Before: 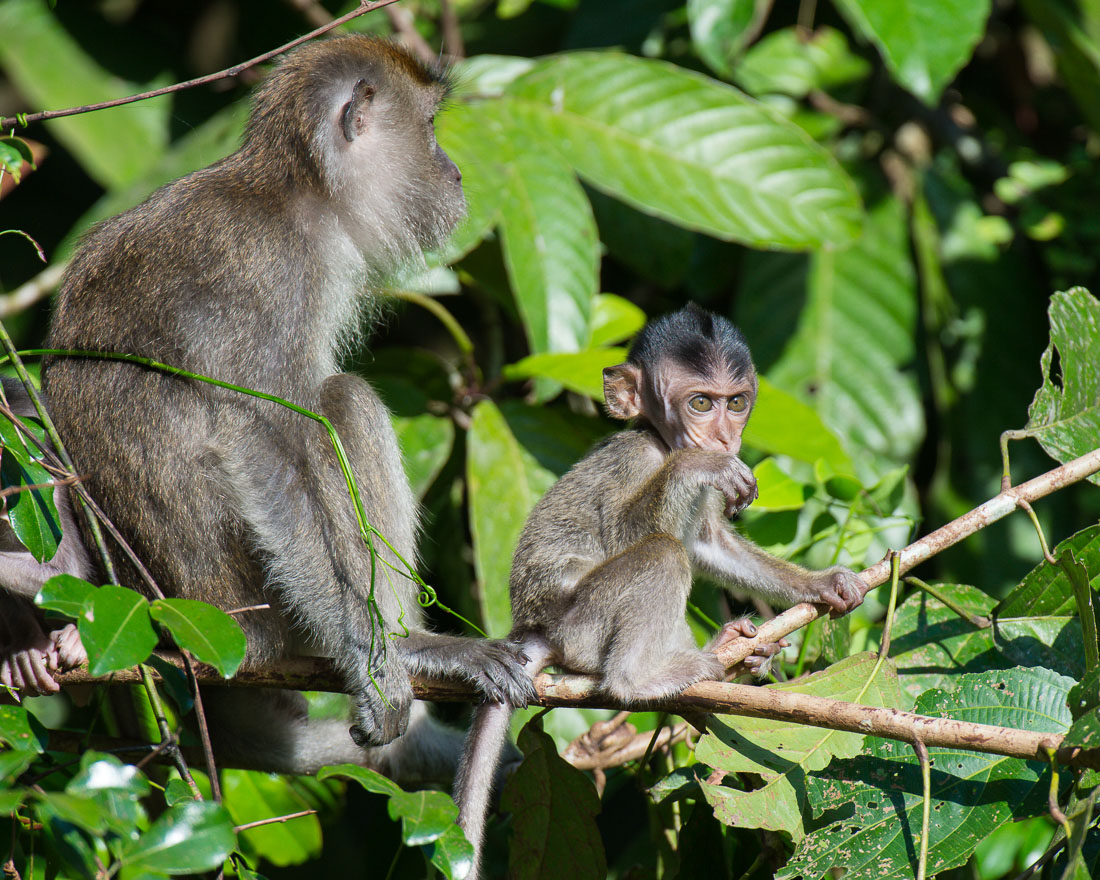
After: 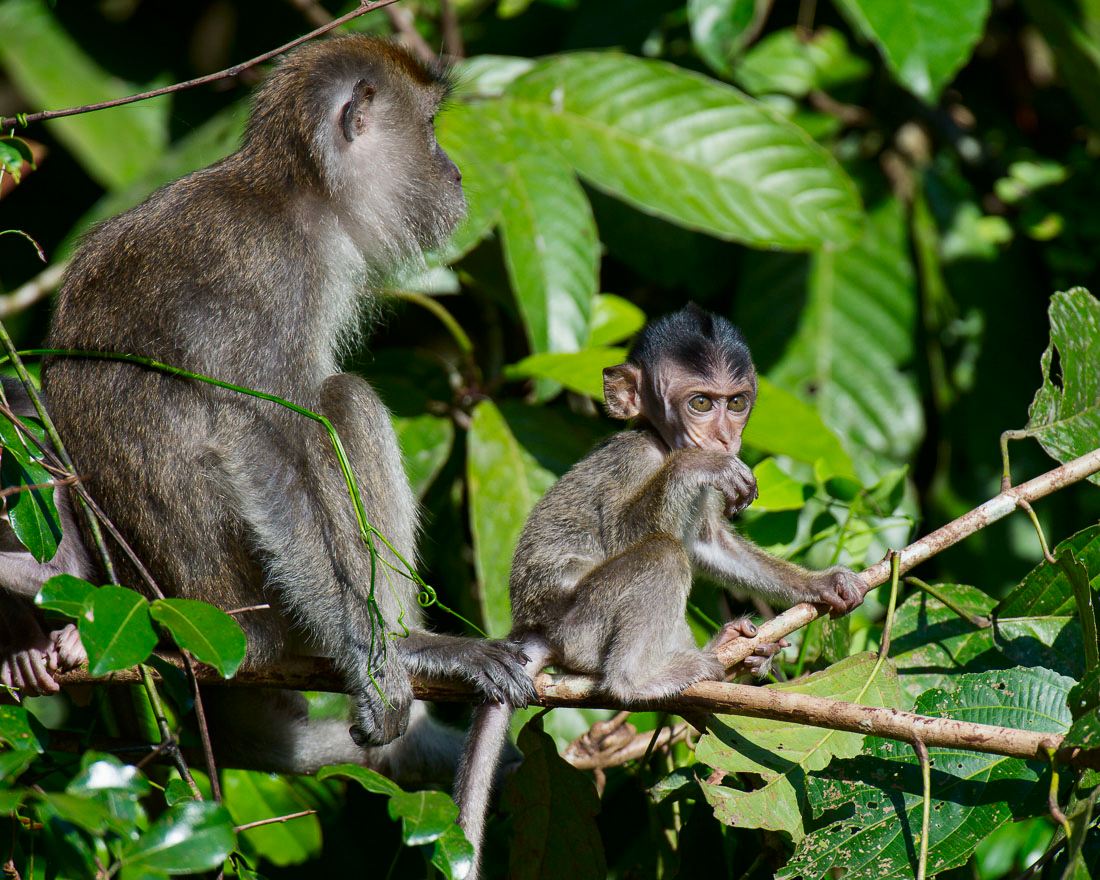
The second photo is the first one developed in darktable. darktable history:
contrast brightness saturation: contrast 0.07, brightness -0.13, saturation 0.06
exposure: exposure -0.041 EV, compensate highlight preservation false
